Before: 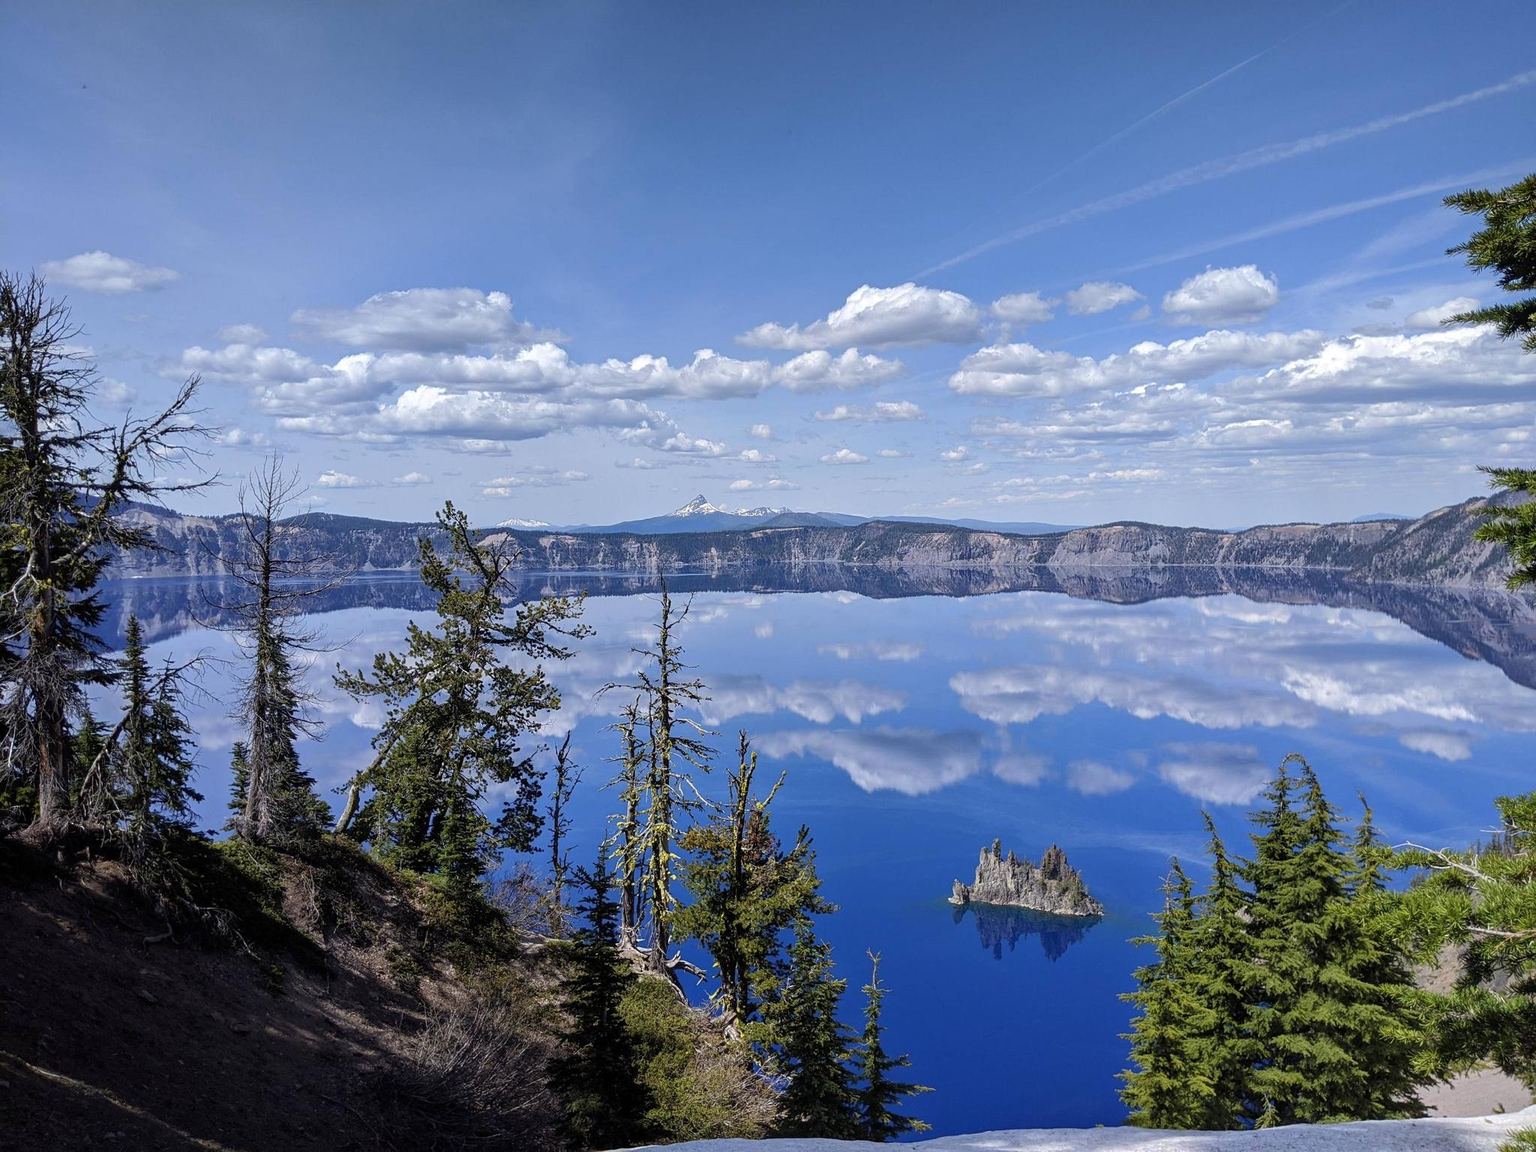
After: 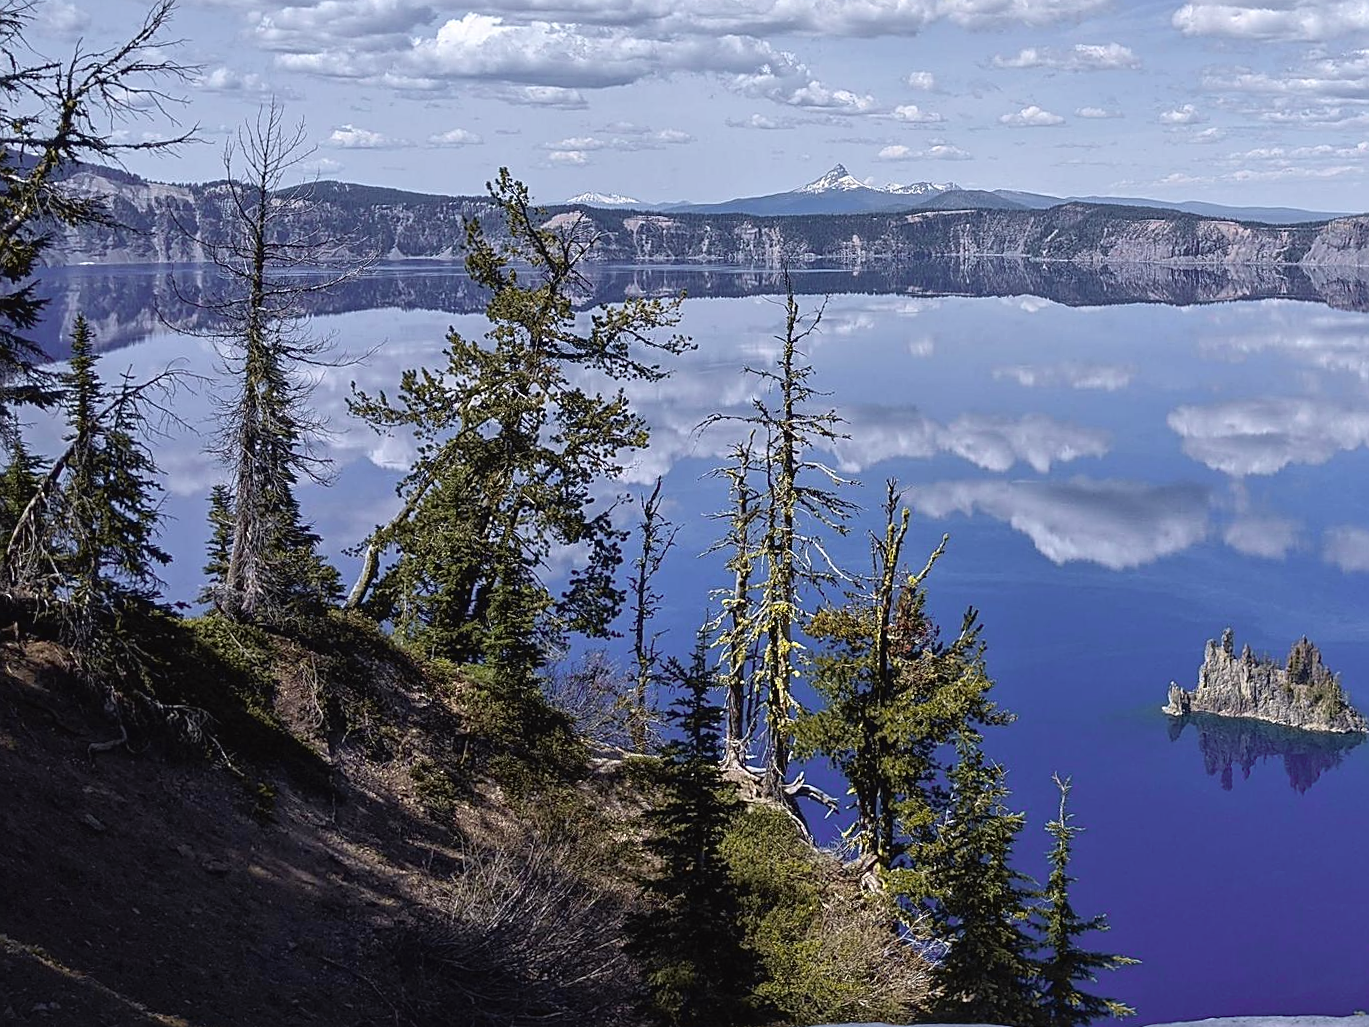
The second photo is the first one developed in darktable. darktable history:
tone curve: curves: ch0 [(0, 0.024) (0.119, 0.146) (0.474, 0.485) (0.718, 0.739) (0.817, 0.839) (1, 0.998)]; ch1 [(0, 0) (0.377, 0.416) (0.439, 0.451) (0.477, 0.485) (0.501, 0.503) (0.538, 0.544) (0.58, 0.613) (0.664, 0.7) (0.783, 0.804) (1, 1)]; ch2 [(0, 0) (0.38, 0.405) (0.463, 0.456) (0.498, 0.497) (0.524, 0.535) (0.578, 0.576) (0.648, 0.665) (1, 1)], color space Lab, independent channels, preserve colors none
sharpen: on, module defaults
crop and rotate: angle -0.82°, left 3.85%, top 31.828%, right 27.992%
